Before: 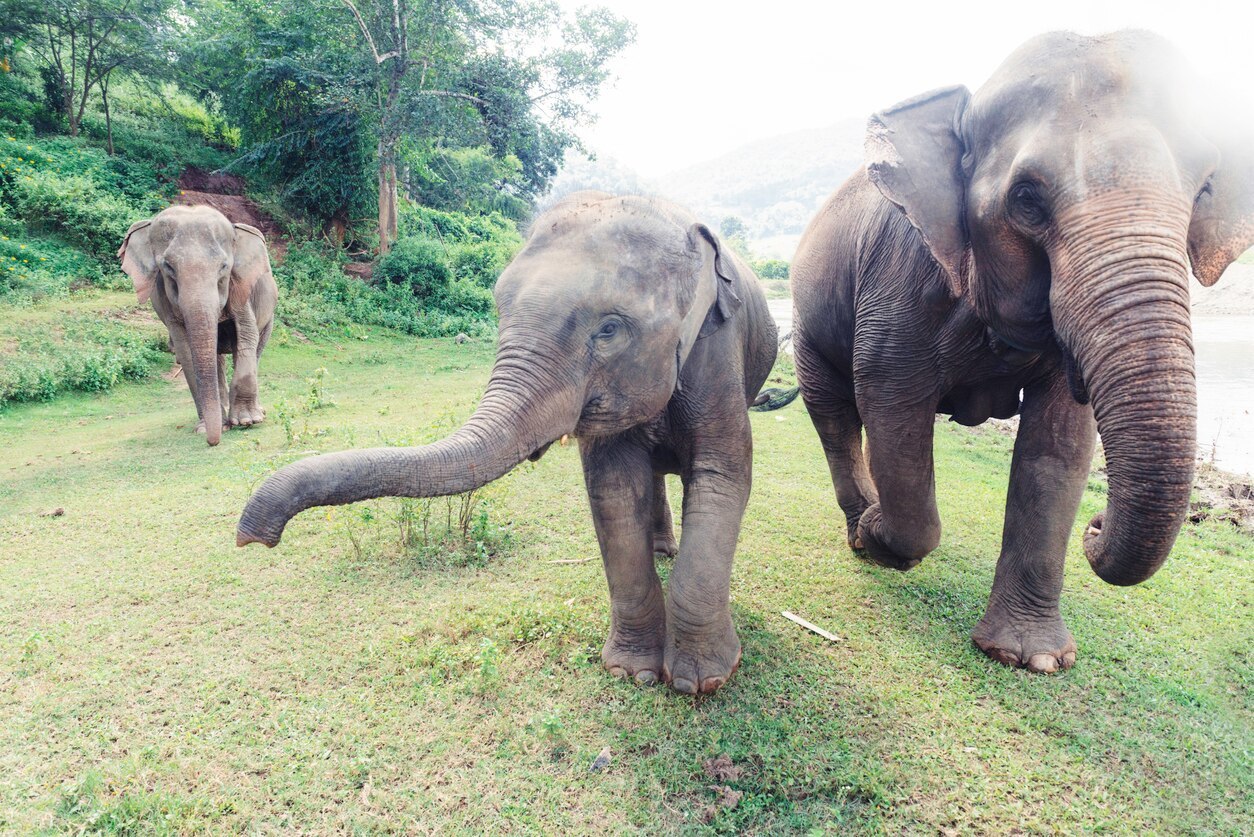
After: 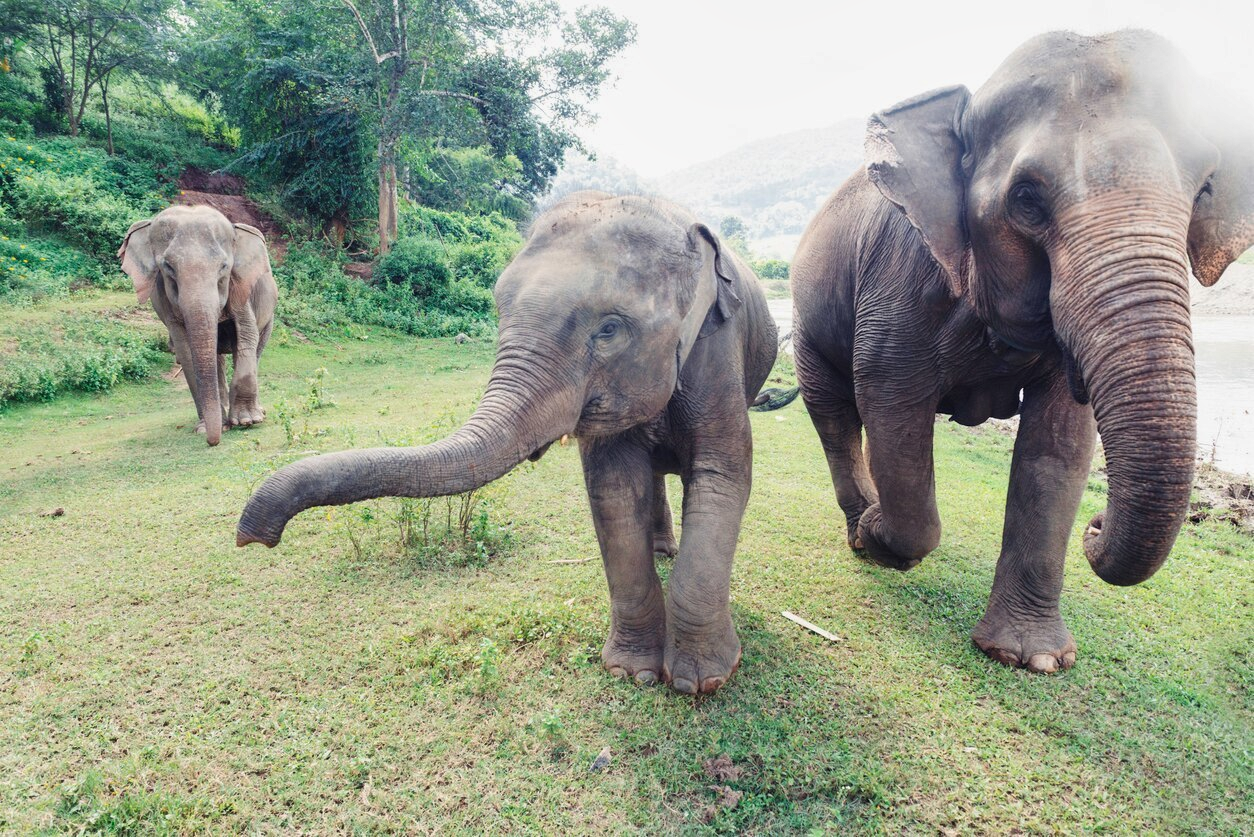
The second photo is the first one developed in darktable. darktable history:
shadows and highlights: soften with gaussian
exposure: exposure -0.072 EV, compensate exposure bias true, compensate highlight preservation false
color correction: highlights b* 0.041
